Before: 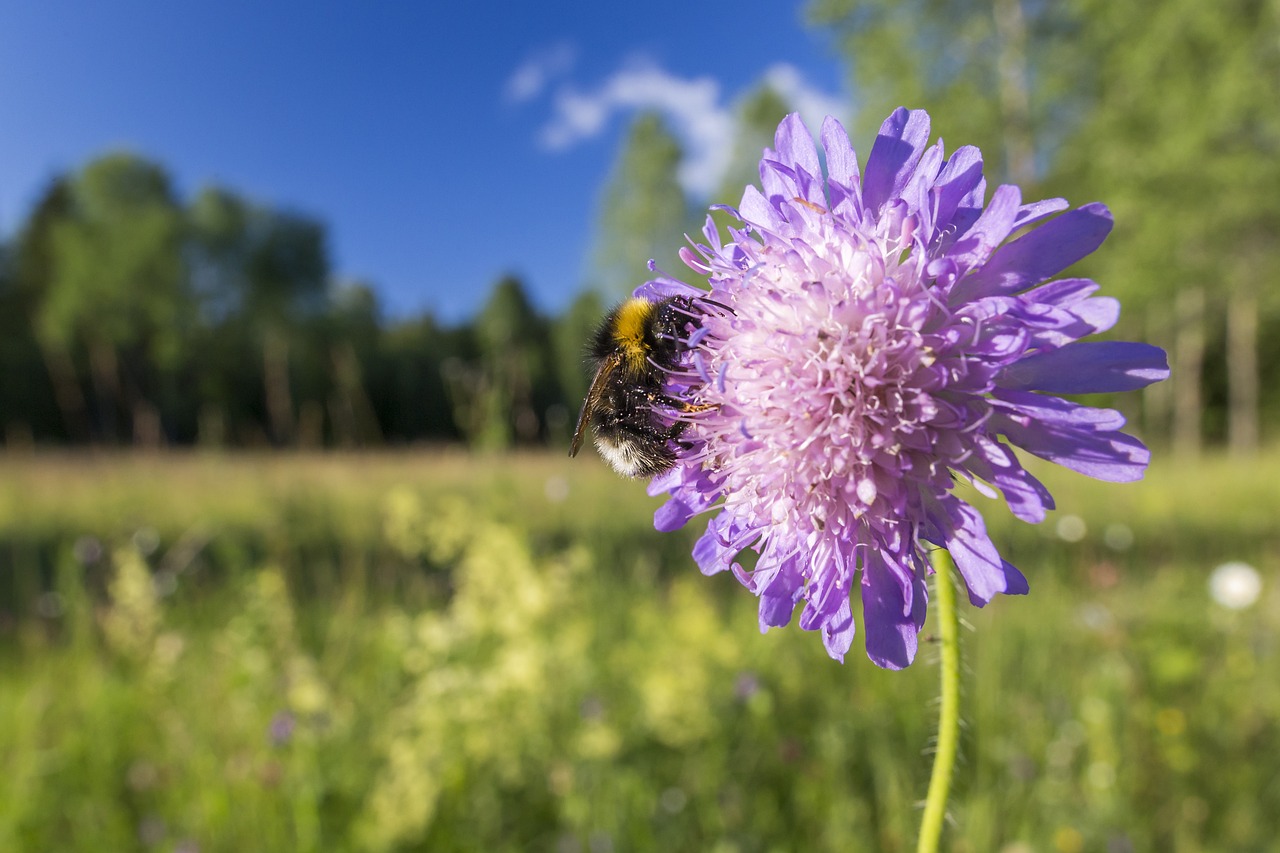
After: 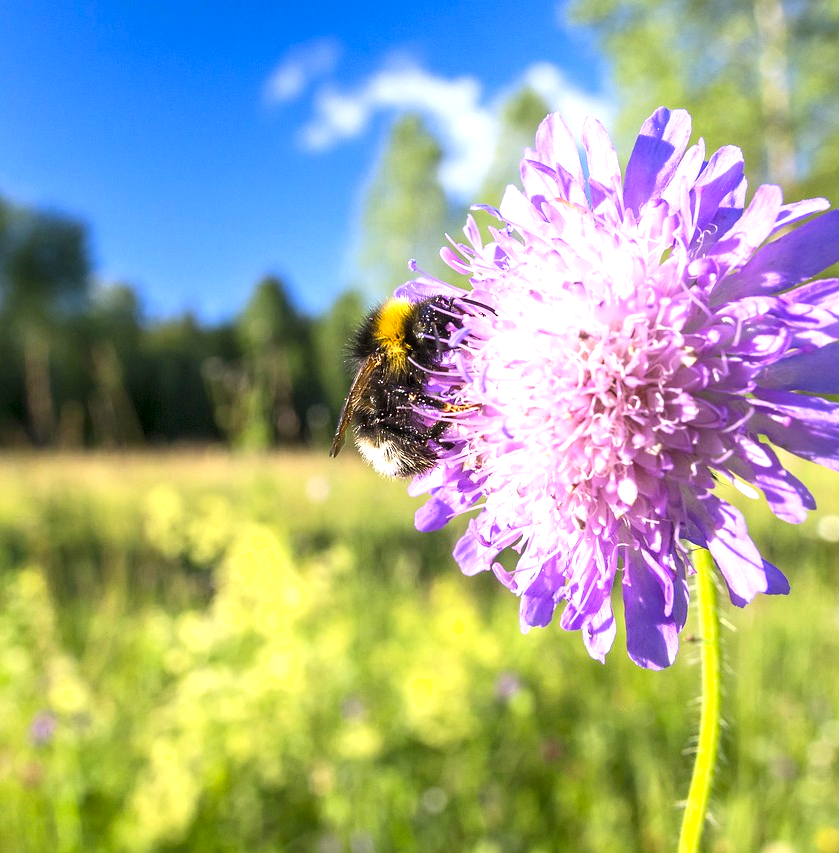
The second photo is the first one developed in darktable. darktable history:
local contrast: highlights 106%, shadows 101%, detail 119%, midtone range 0.2
shadows and highlights: shadows -0.134, highlights 38.71
crop and rotate: left 18.686%, right 15.729%
contrast brightness saturation: contrast 0.084, saturation 0.197
exposure: black level correction 0, exposure 0.878 EV, compensate exposure bias true, compensate highlight preservation false
